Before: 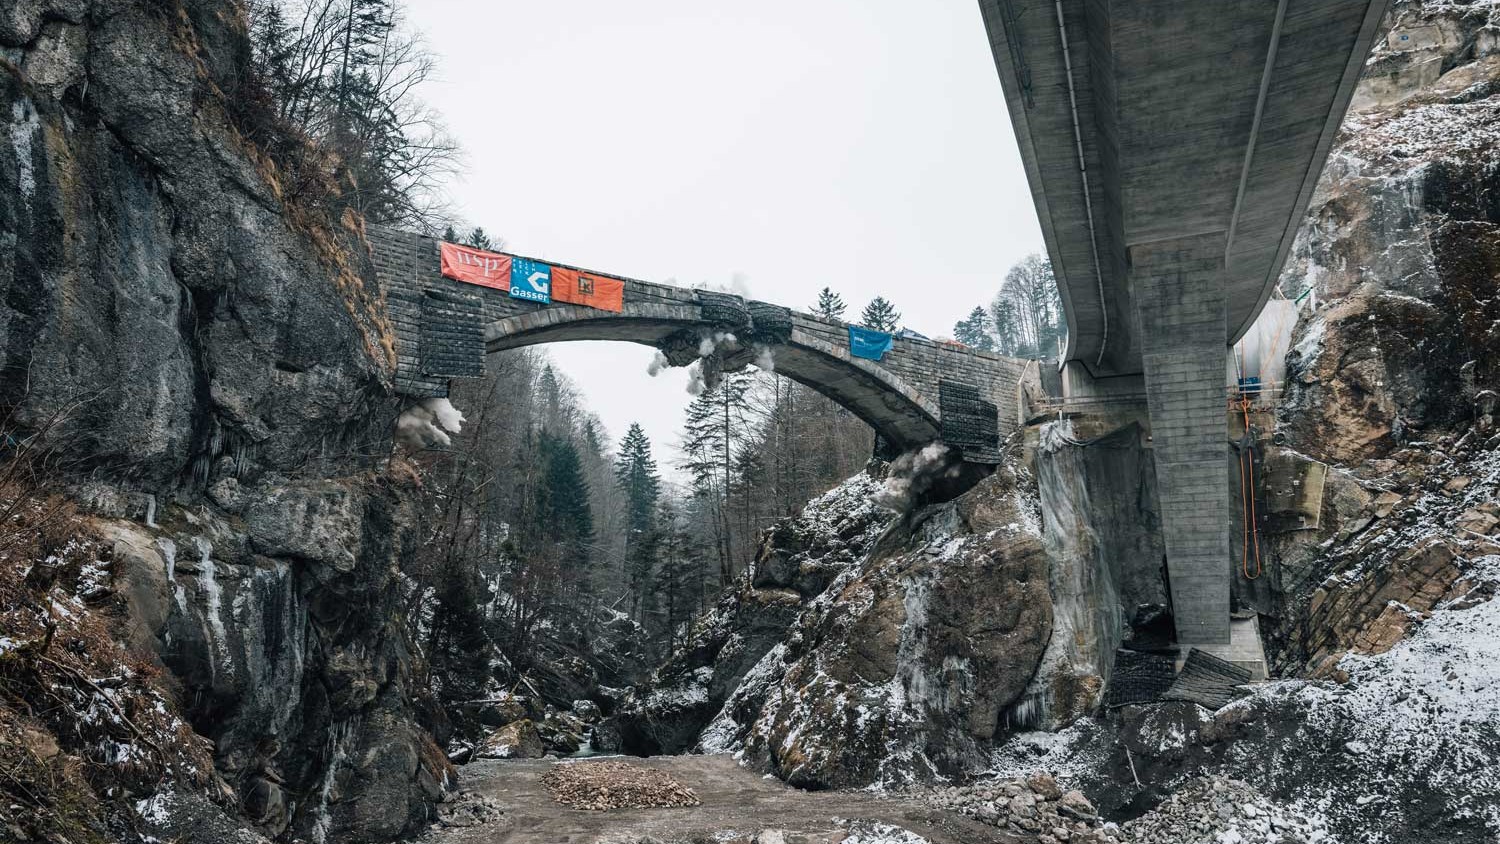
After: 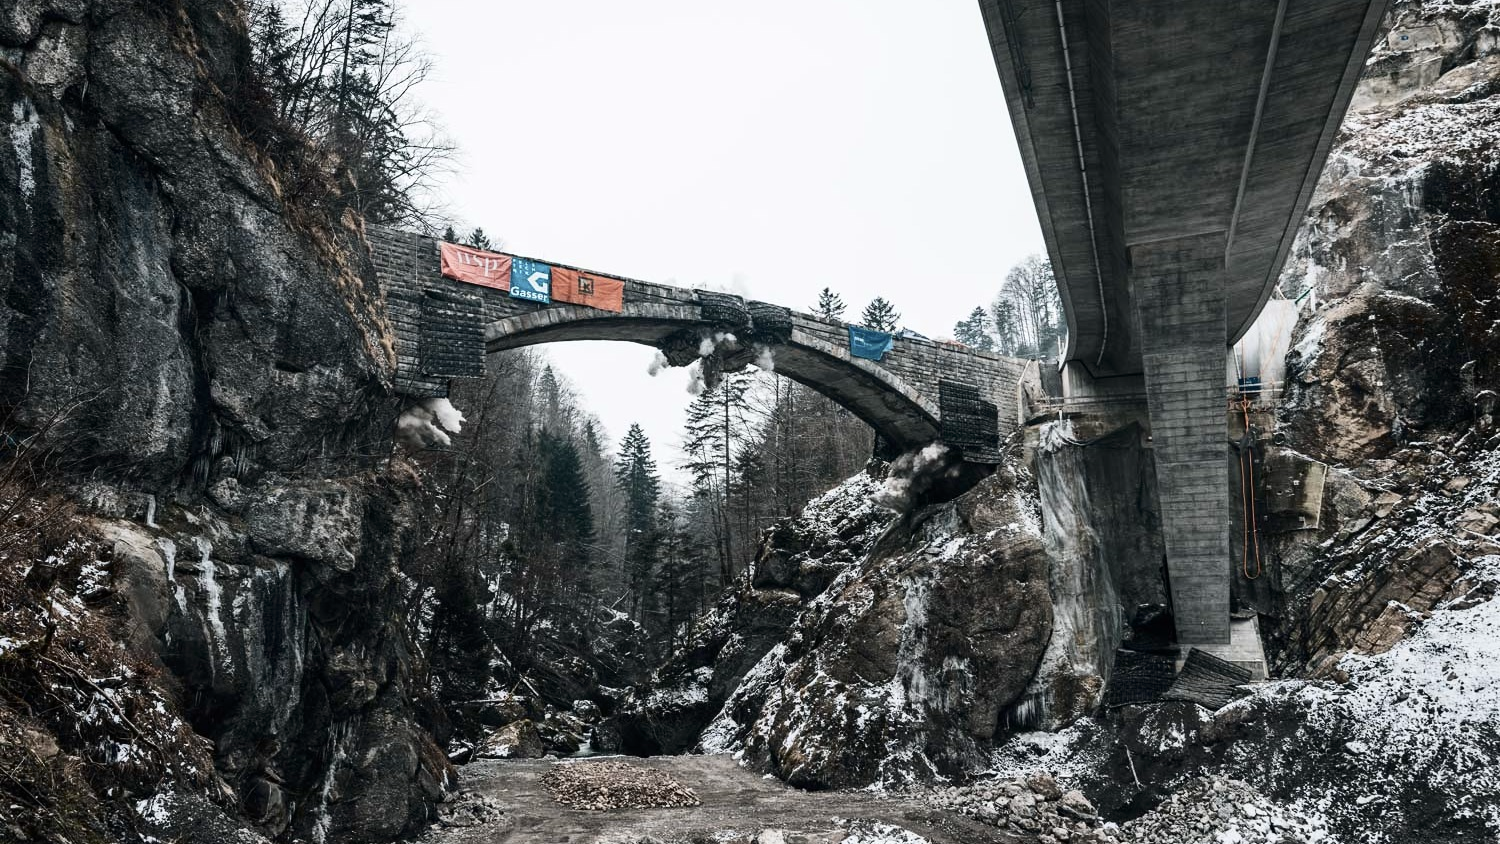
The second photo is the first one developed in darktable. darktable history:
color zones: curves: ch0 [(0.068, 0.464) (0.25, 0.5) (0.48, 0.508) (0.75, 0.536) (0.886, 0.476) (0.967, 0.456)]; ch1 [(0.066, 0.456) (0.25, 0.5) (0.616, 0.508) (0.746, 0.56) (0.934, 0.444)]
contrast brightness saturation: contrast 0.25, saturation -0.31
